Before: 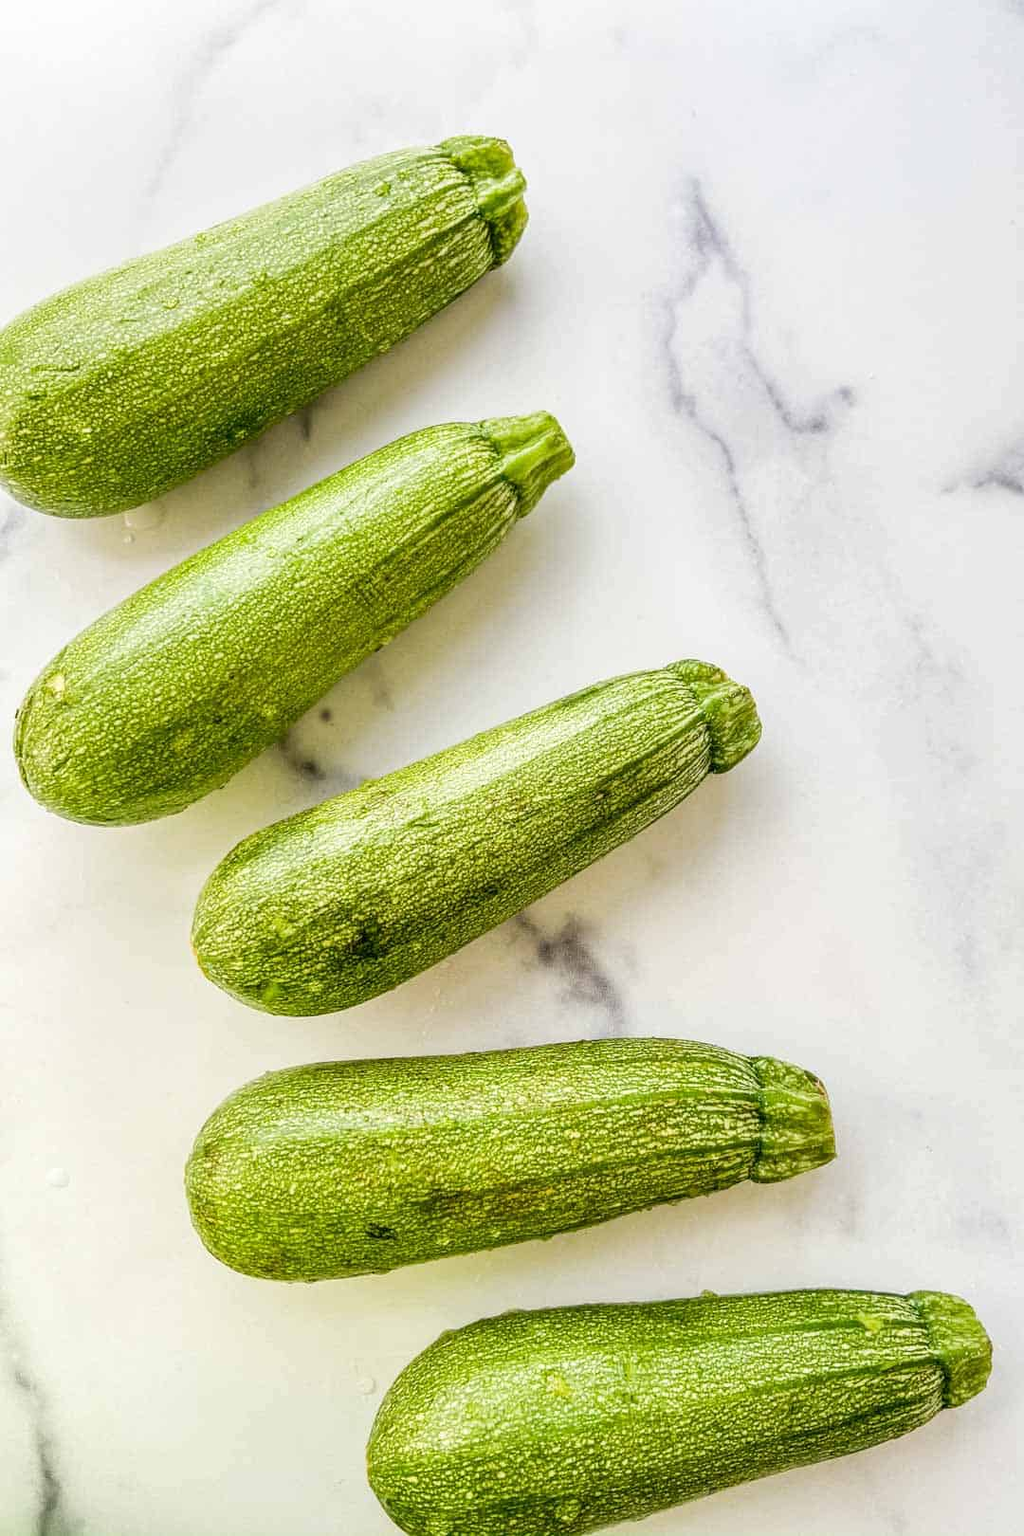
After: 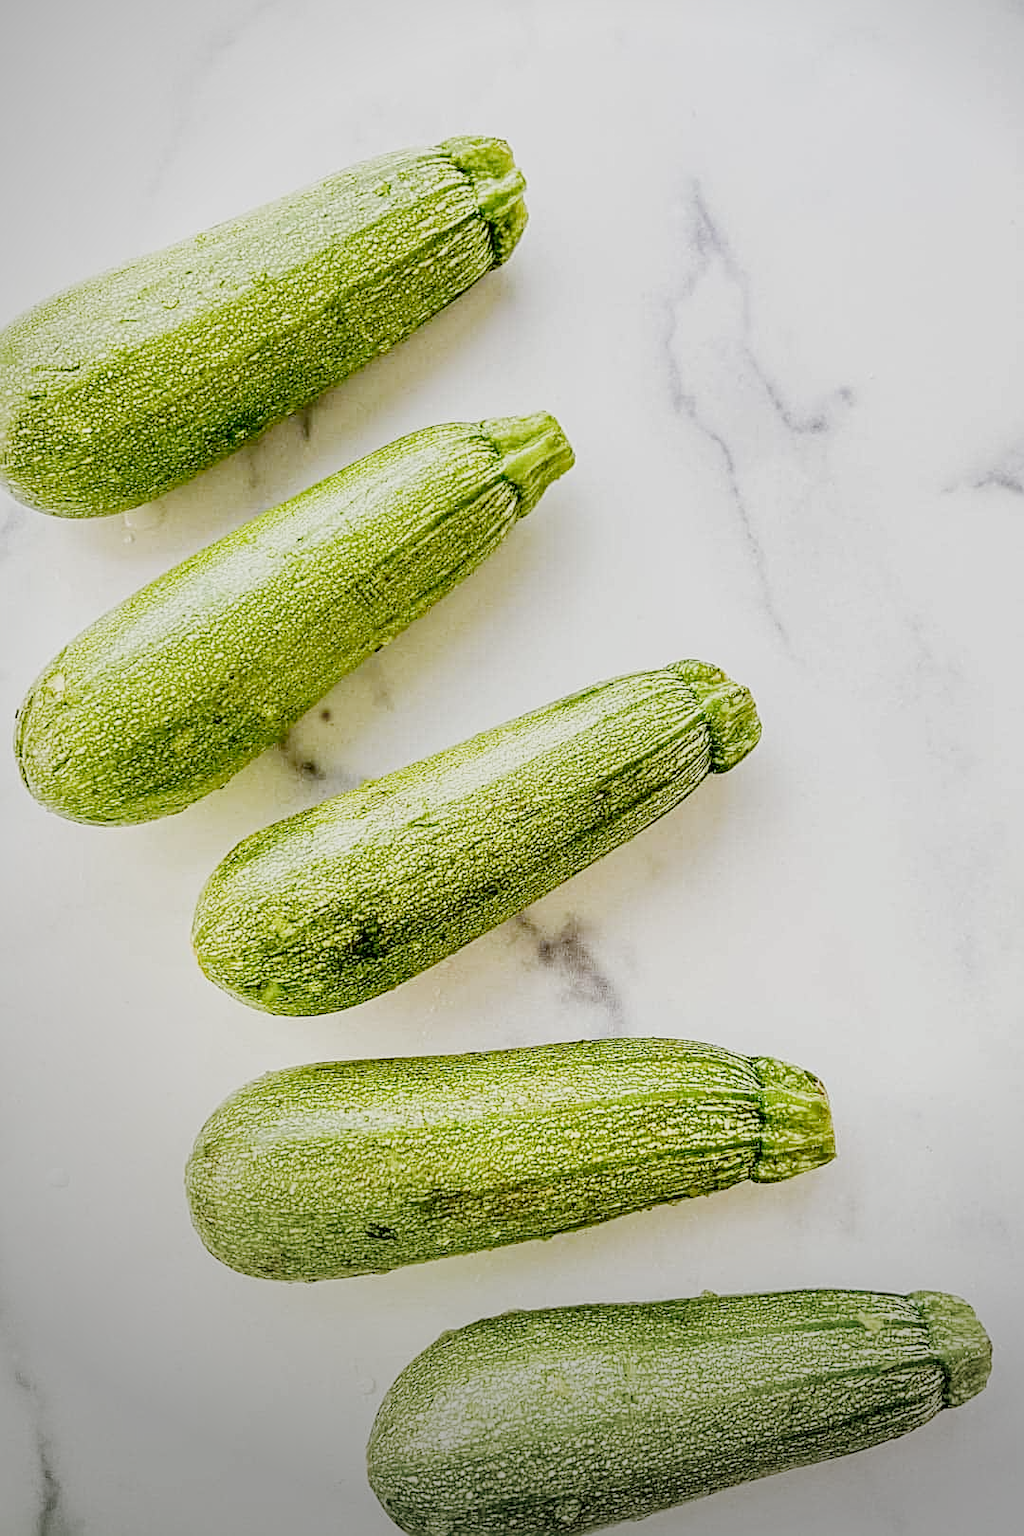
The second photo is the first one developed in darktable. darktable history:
exposure: black level correction 0, exposure 1.2 EV, compensate exposure bias true, compensate highlight preservation false
filmic rgb: middle gray luminance 30%, black relative exposure -9 EV, white relative exposure 7 EV, threshold 6 EV, target black luminance 0%, hardness 2.94, latitude 2.04%, contrast 0.963, highlights saturation mix 5%, shadows ↔ highlights balance 12.16%, add noise in highlights 0, preserve chrominance no, color science v3 (2019), use custom middle-gray values true, iterations of high-quality reconstruction 0, contrast in highlights soft, enable highlight reconstruction true
sharpen: radius 2.531, amount 0.628
vignetting: fall-off start 73.57%, center (0.22, -0.235)
